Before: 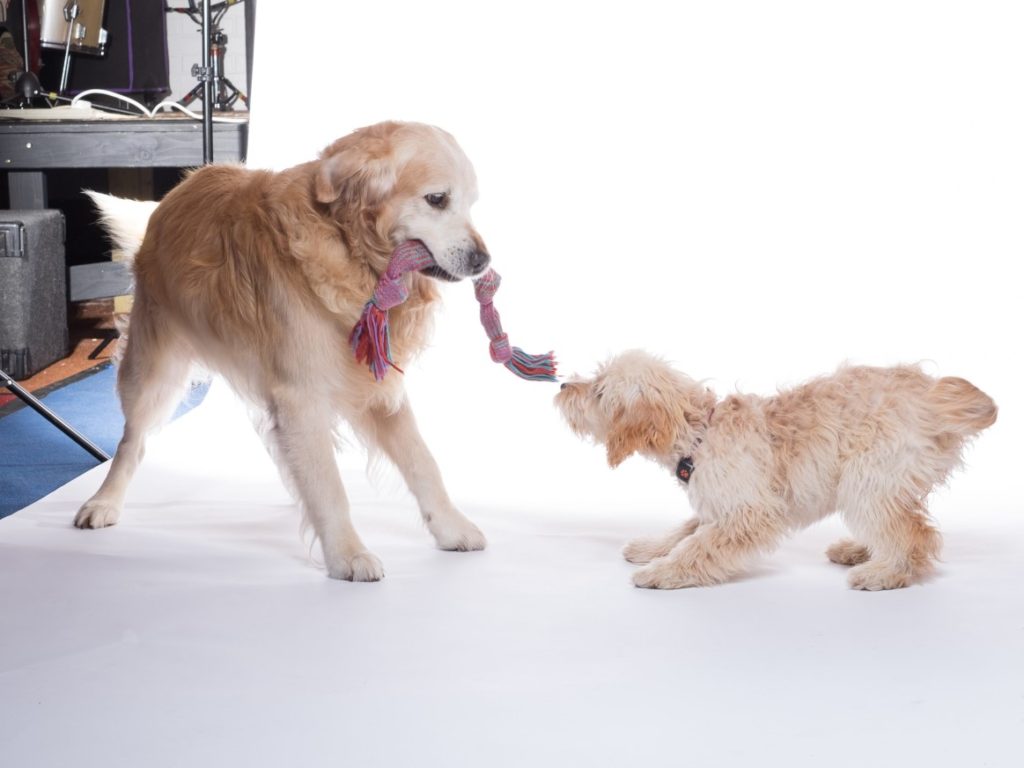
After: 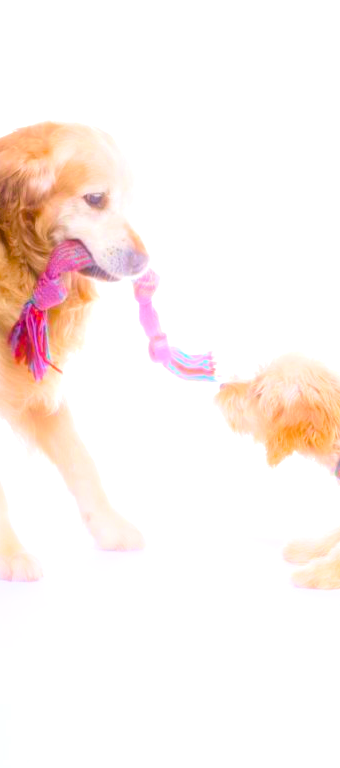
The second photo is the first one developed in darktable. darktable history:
crop: left 33.36%, right 33.36%
color balance rgb: linear chroma grading › shadows 10%, linear chroma grading › highlights 10%, linear chroma grading › global chroma 15%, linear chroma grading › mid-tones 15%, perceptual saturation grading › global saturation 40%, perceptual saturation grading › highlights -25%, perceptual saturation grading › mid-tones 35%, perceptual saturation grading › shadows 35%, perceptual brilliance grading › global brilliance 11.29%, global vibrance 11.29%
velvia: strength 45%
bloom: size 9%, threshold 100%, strength 7%
